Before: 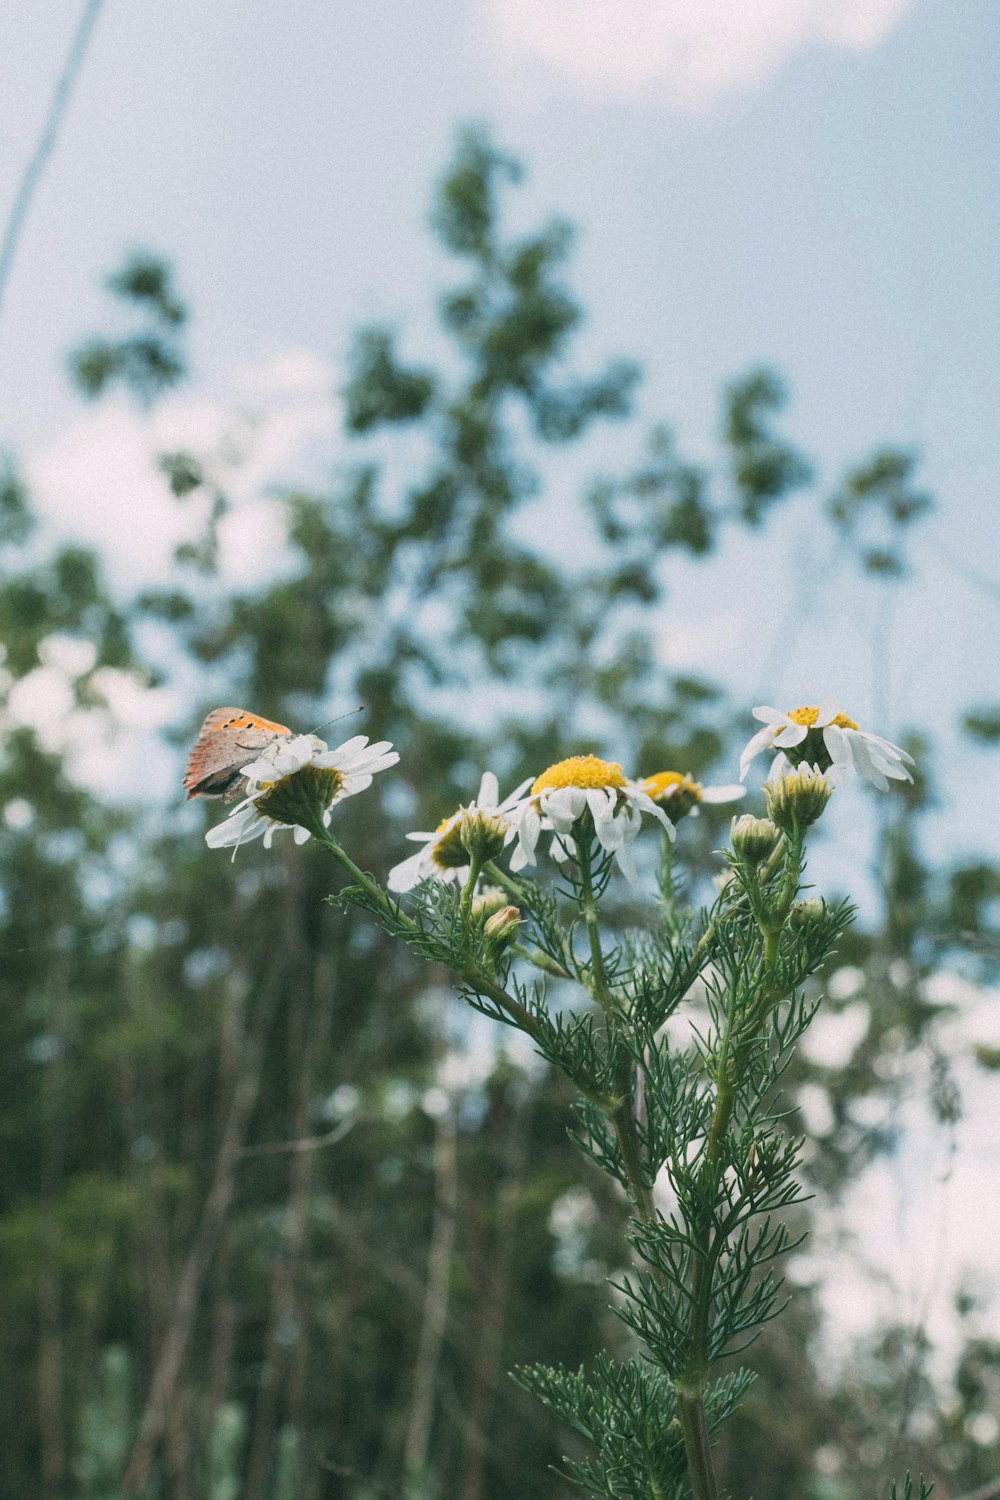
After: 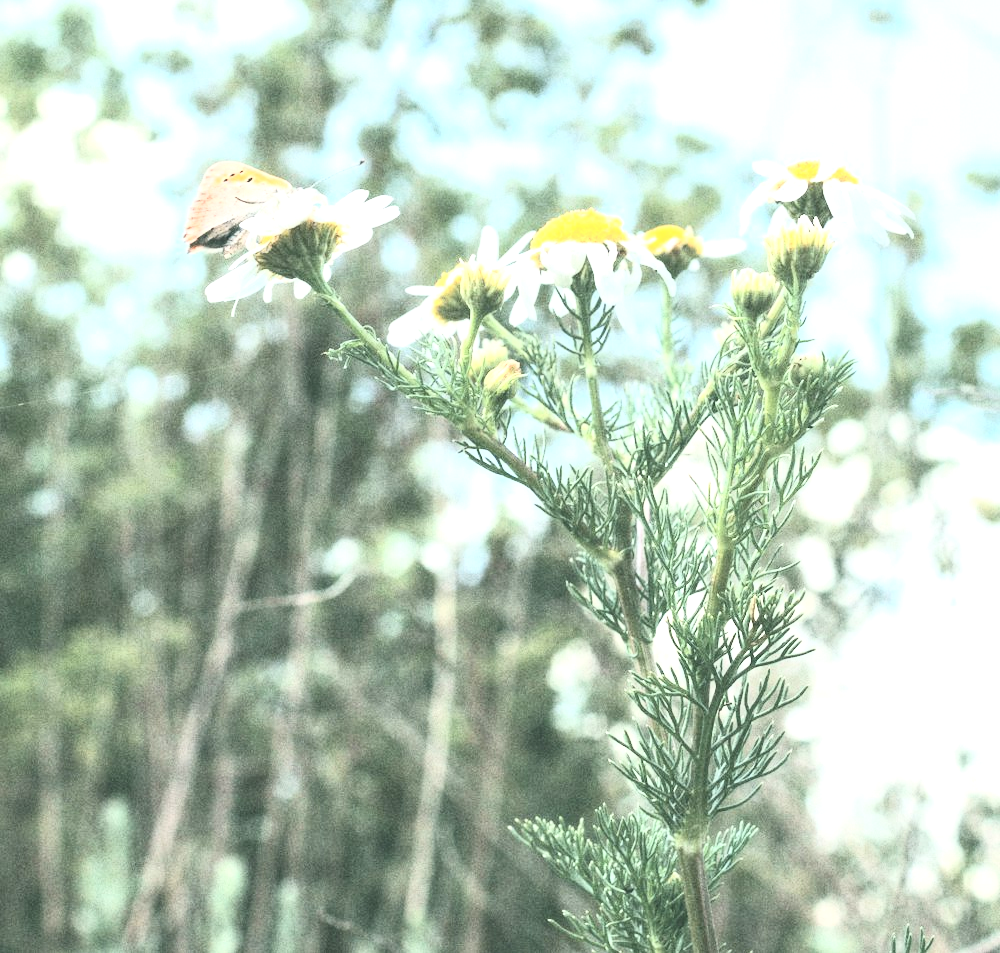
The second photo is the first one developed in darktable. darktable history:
contrast brightness saturation: contrast 0.43, brightness 0.56, saturation -0.19
exposure: exposure 1.25 EV, compensate exposure bias true, compensate highlight preservation false
crop and rotate: top 36.435%
local contrast: highlights 100%, shadows 100%, detail 120%, midtone range 0.2
